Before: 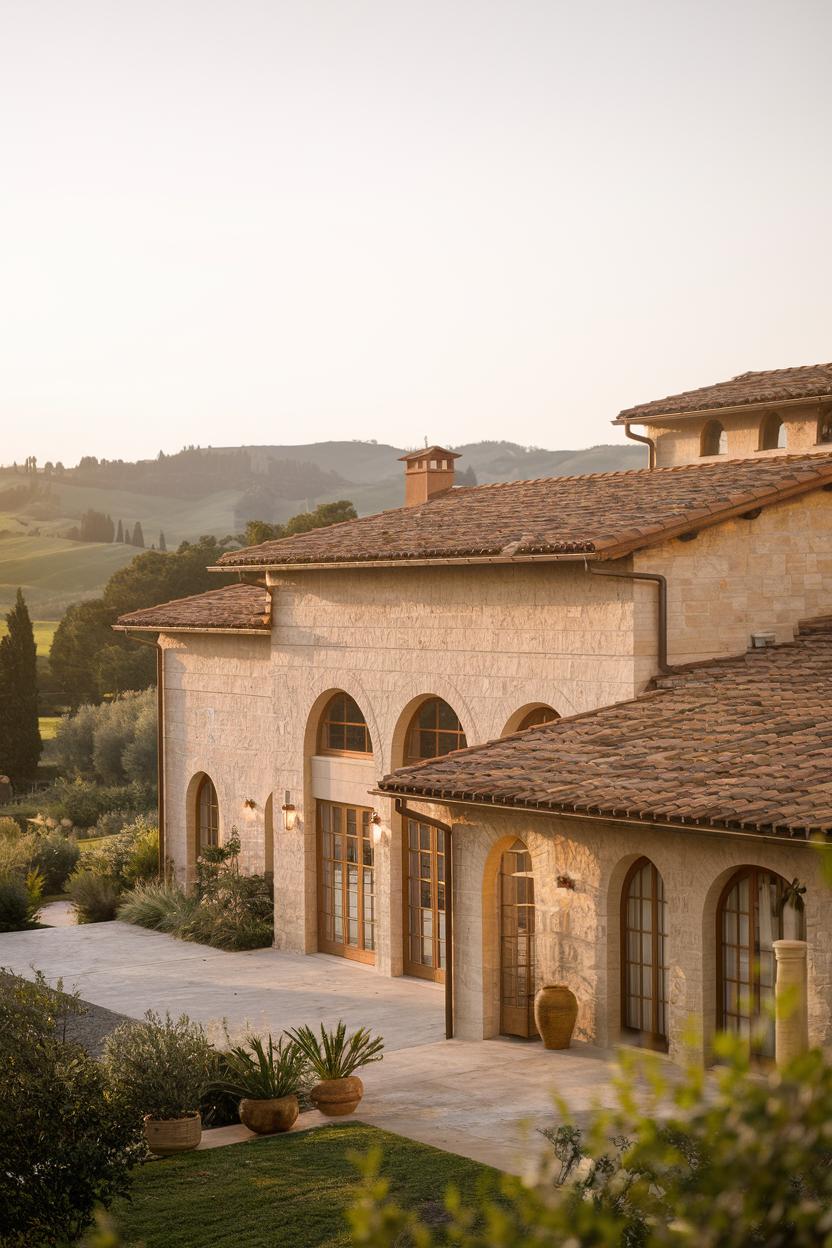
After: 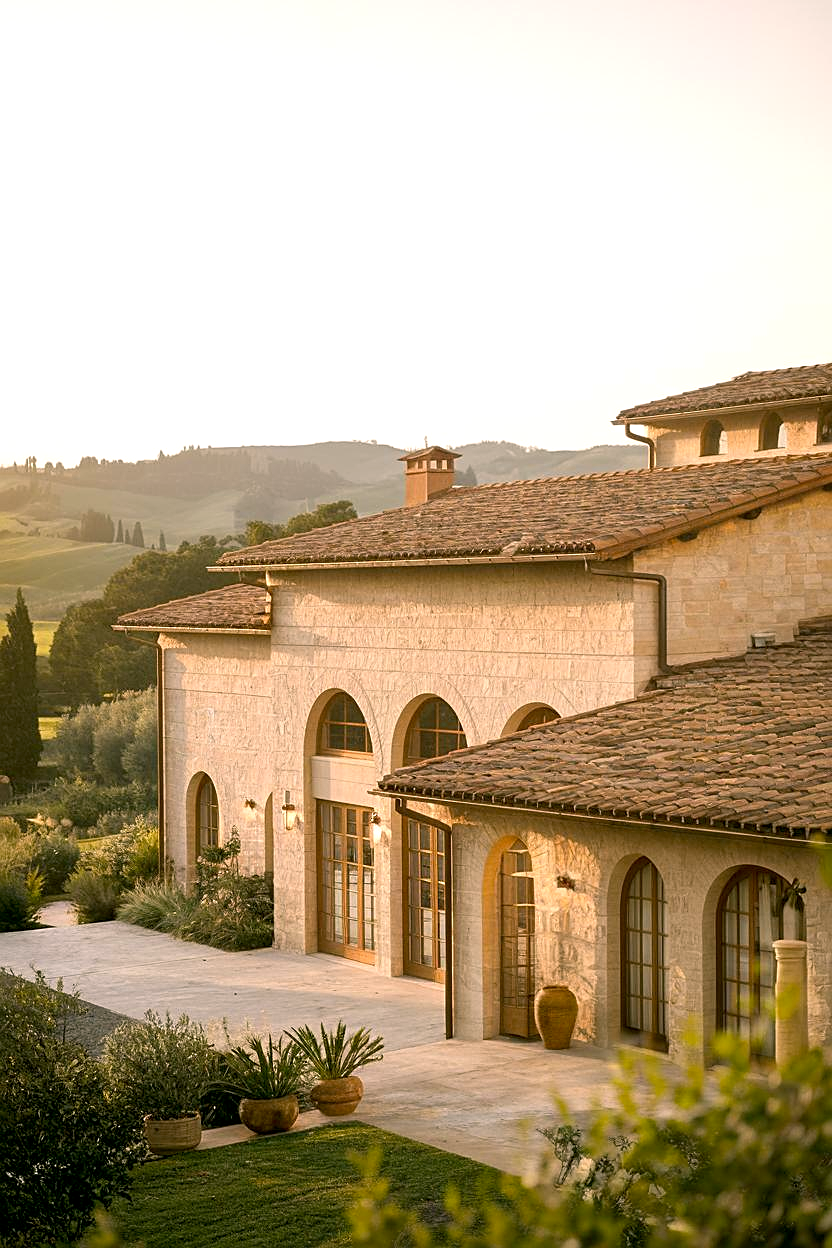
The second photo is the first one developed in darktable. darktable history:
sharpen: on, module defaults
exposure: black level correction 0.003, exposure 0.39 EV, compensate highlight preservation false
color correction: highlights a* 4.25, highlights b* 4.96, shadows a* -8.22, shadows b* 4.99
